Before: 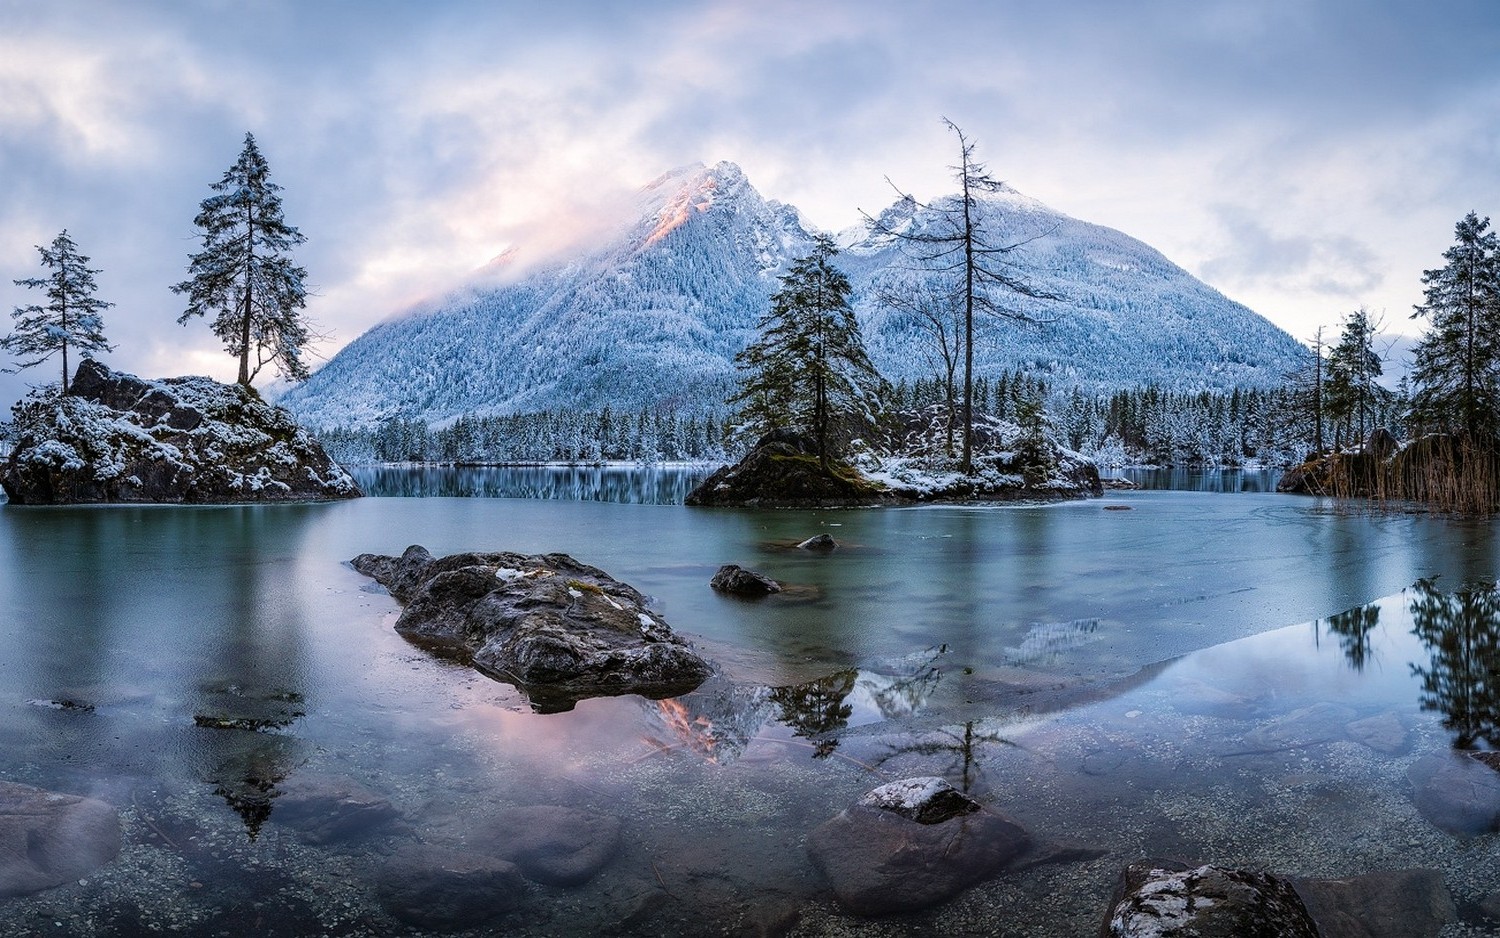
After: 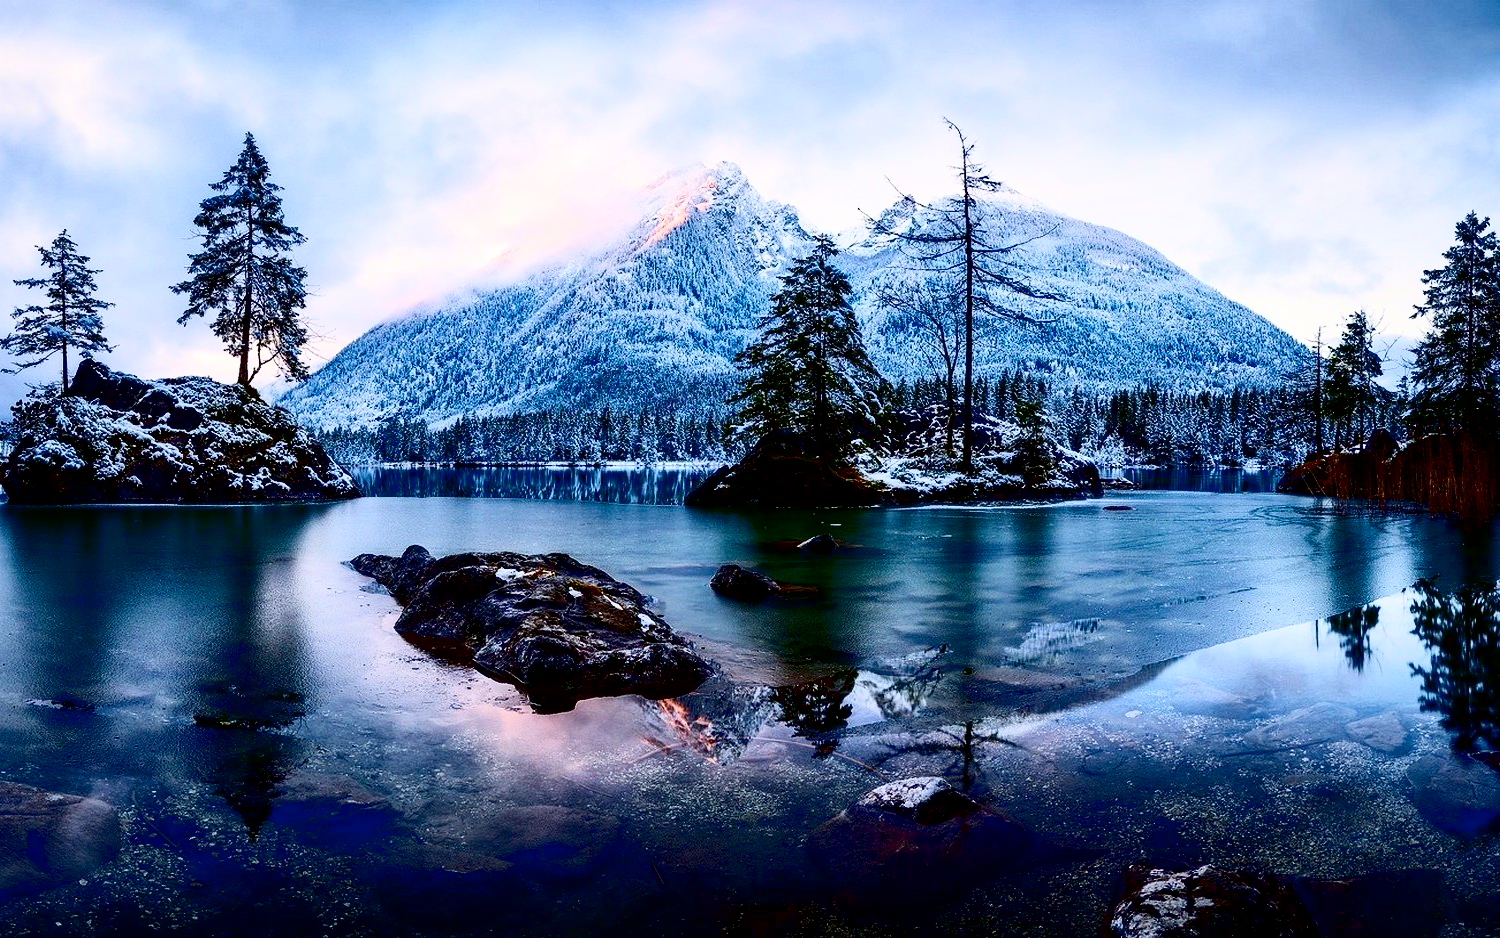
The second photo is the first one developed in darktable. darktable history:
contrast brightness saturation: contrast 0.399, brightness 0.044, saturation 0.247
exposure: black level correction 0.055, exposure -0.032 EV, compensate exposure bias true, compensate highlight preservation false
